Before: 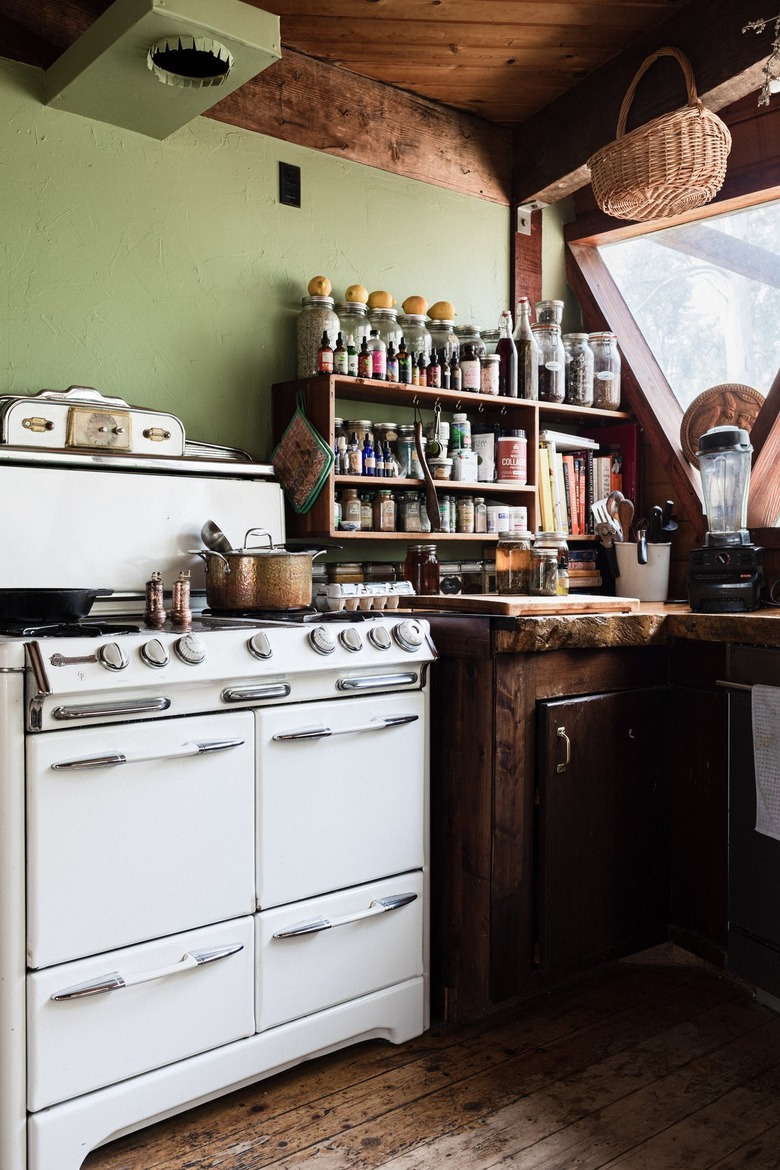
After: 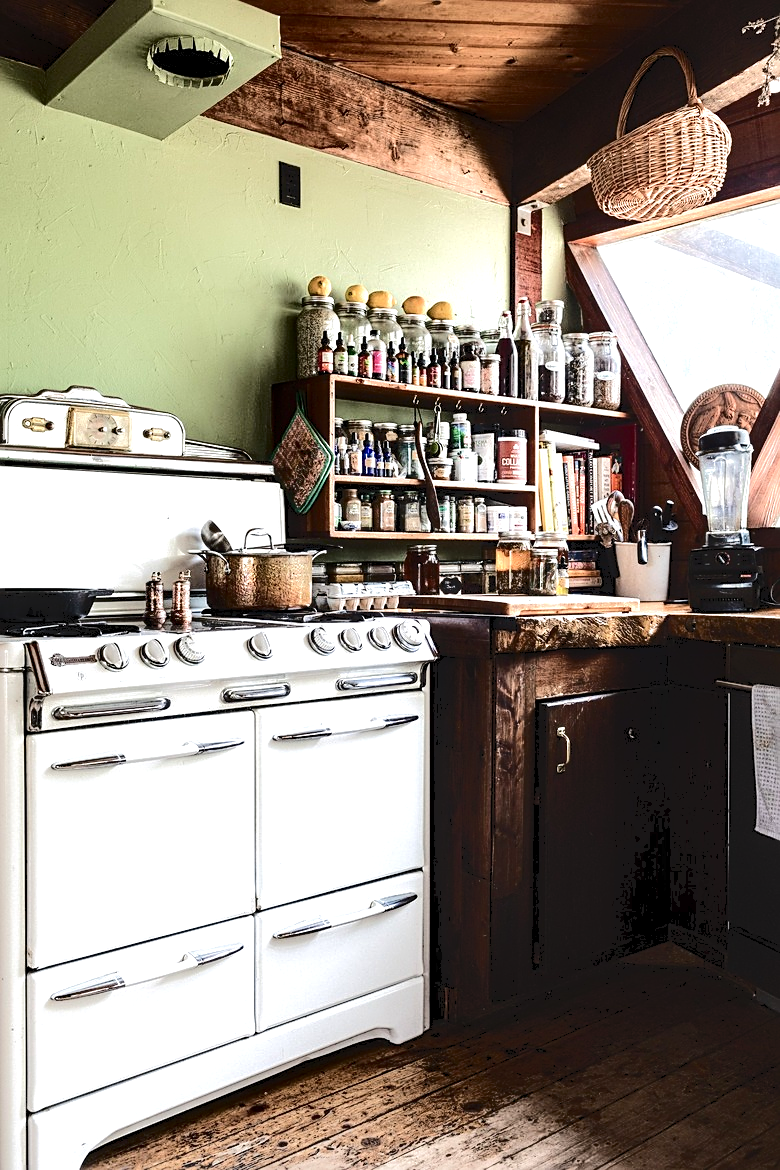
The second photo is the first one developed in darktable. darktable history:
exposure: black level correction 0.001, exposure 0.5 EV, compensate exposure bias true, compensate highlight preservation false
tone curve: curves: ch0 [(0, 0) (0.003, 0.079) (0.011, 0.083) (0.025, 0.088) (0.044, 0.095) (0.069, 0.106) (0.1, 0.115) (0.136, 0.127) (0.177, 0.152) (0.224, 0.198) (0.277, 0.263) (0.335, 0.371) (0.399, 0.483) (0.468, 0.582) (0.543, 0.664) (0.623, 0.726) (0.709, 0.793) (0.801, 0.842) (0.898, 0.896) (1, 1)], color space Lab, independent channels, preserve colors none
sharpen: on, module defaults
local contrast: detail 135%, midtone range 0.743
